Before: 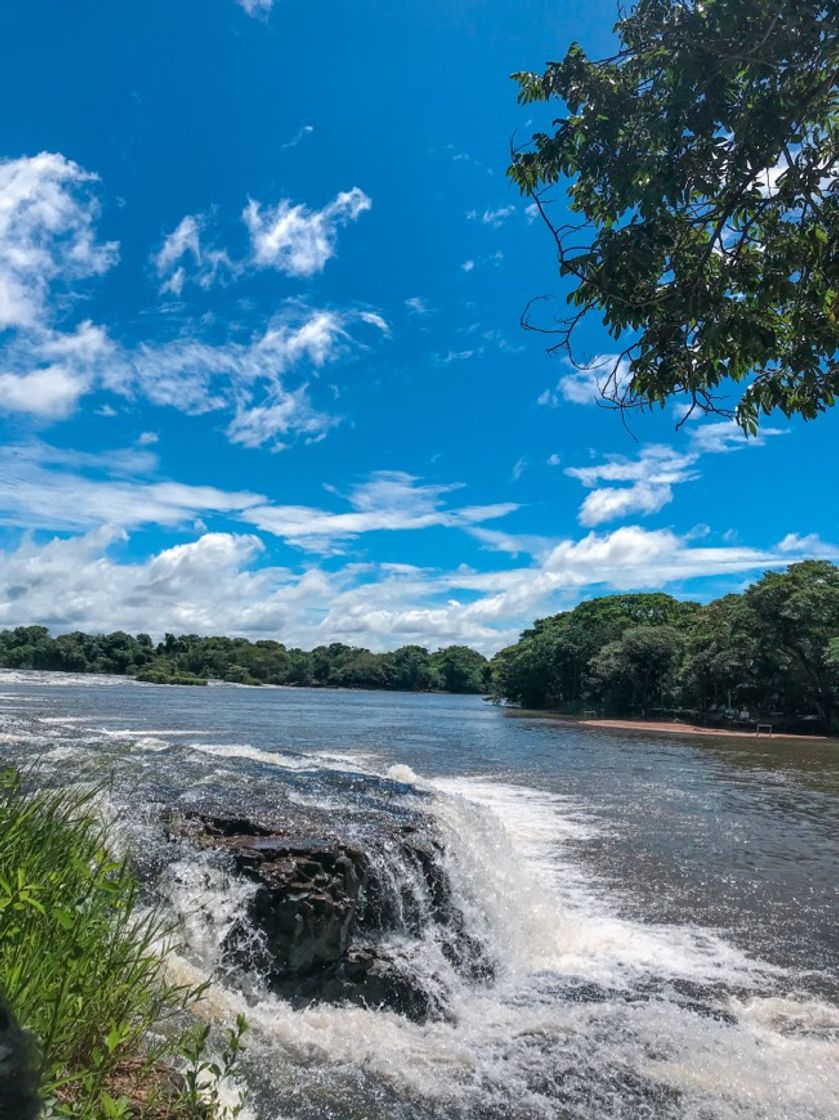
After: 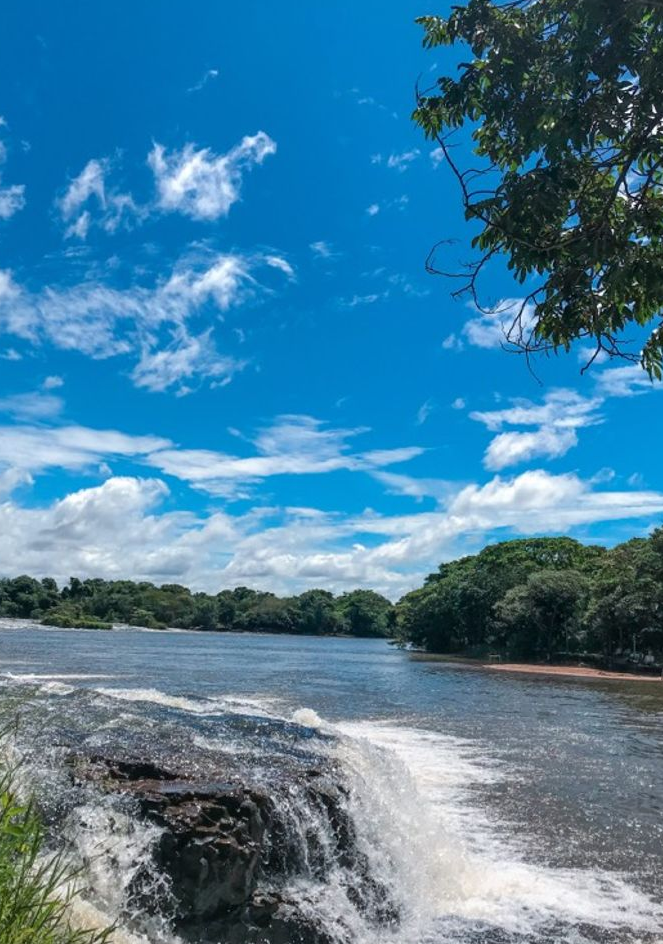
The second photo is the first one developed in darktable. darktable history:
crop: left 11.345%, top 5.011%, right 9.577%, bottom 10.665%
